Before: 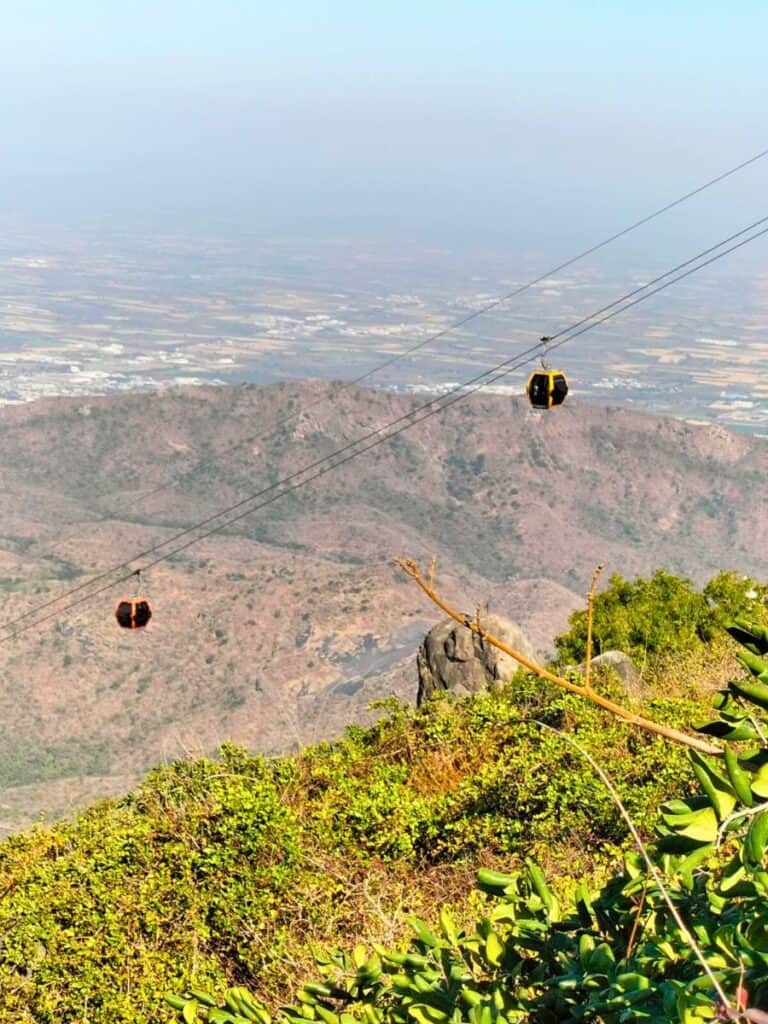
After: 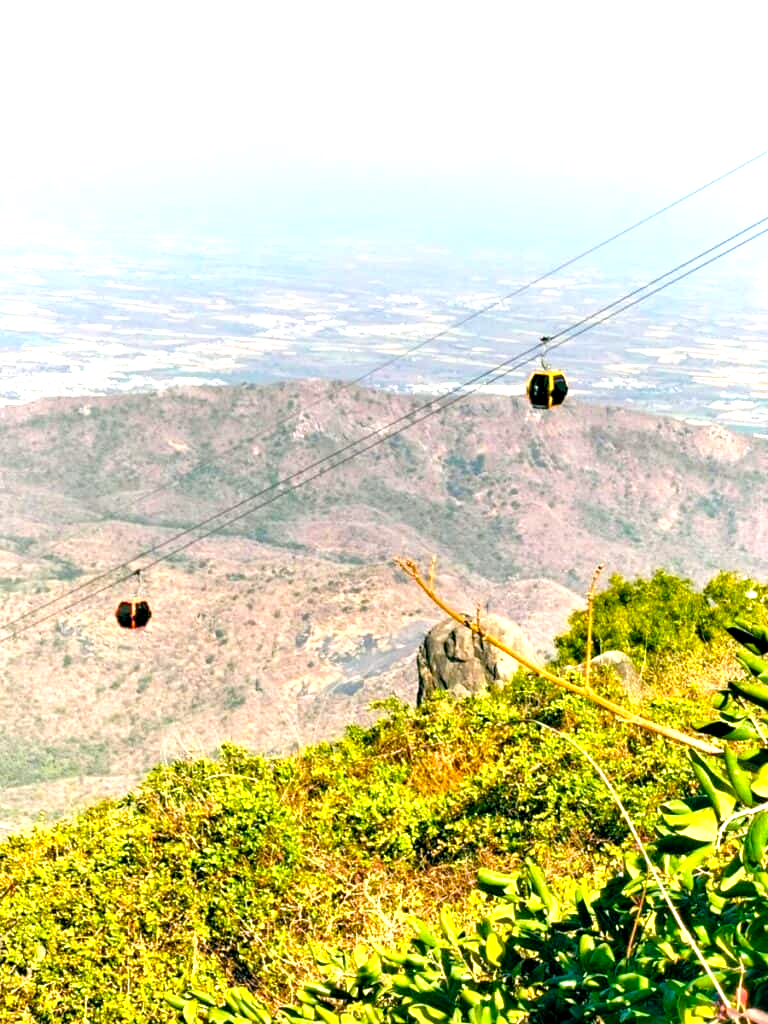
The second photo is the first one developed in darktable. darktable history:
color balance rgb: shadows lift › chroma 2.021%, shadows lift › hue 217.22°, global offset › luminance -0.323%, global offset › chroma 0.108%, global offset › hue 165.66°, perceptual saturation grading › global saturation 20%, perceptual saturation grading › highlights -25.586%, perceptual saturation grading › shadows 49.891%, perceptual brilliance grading › global brilliance 25.675%
